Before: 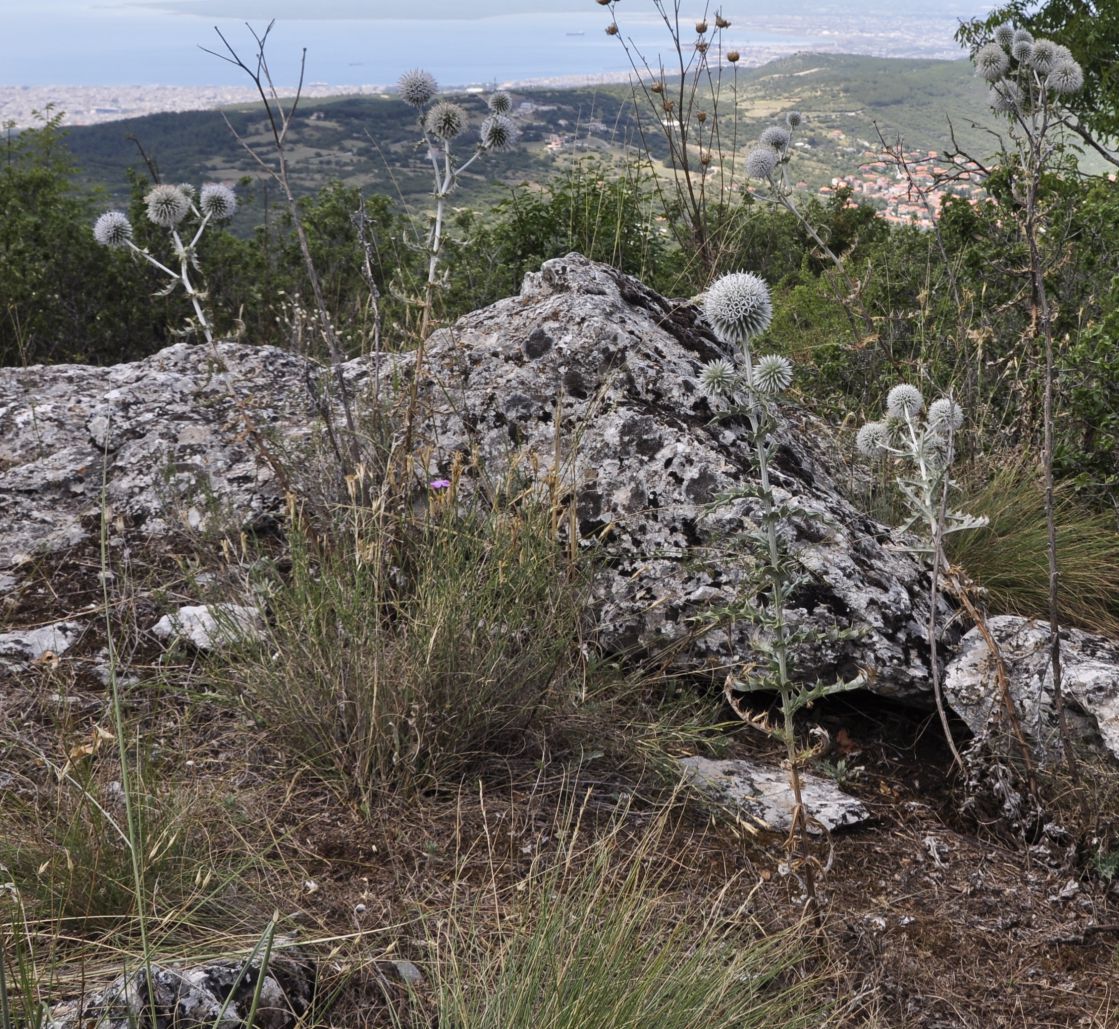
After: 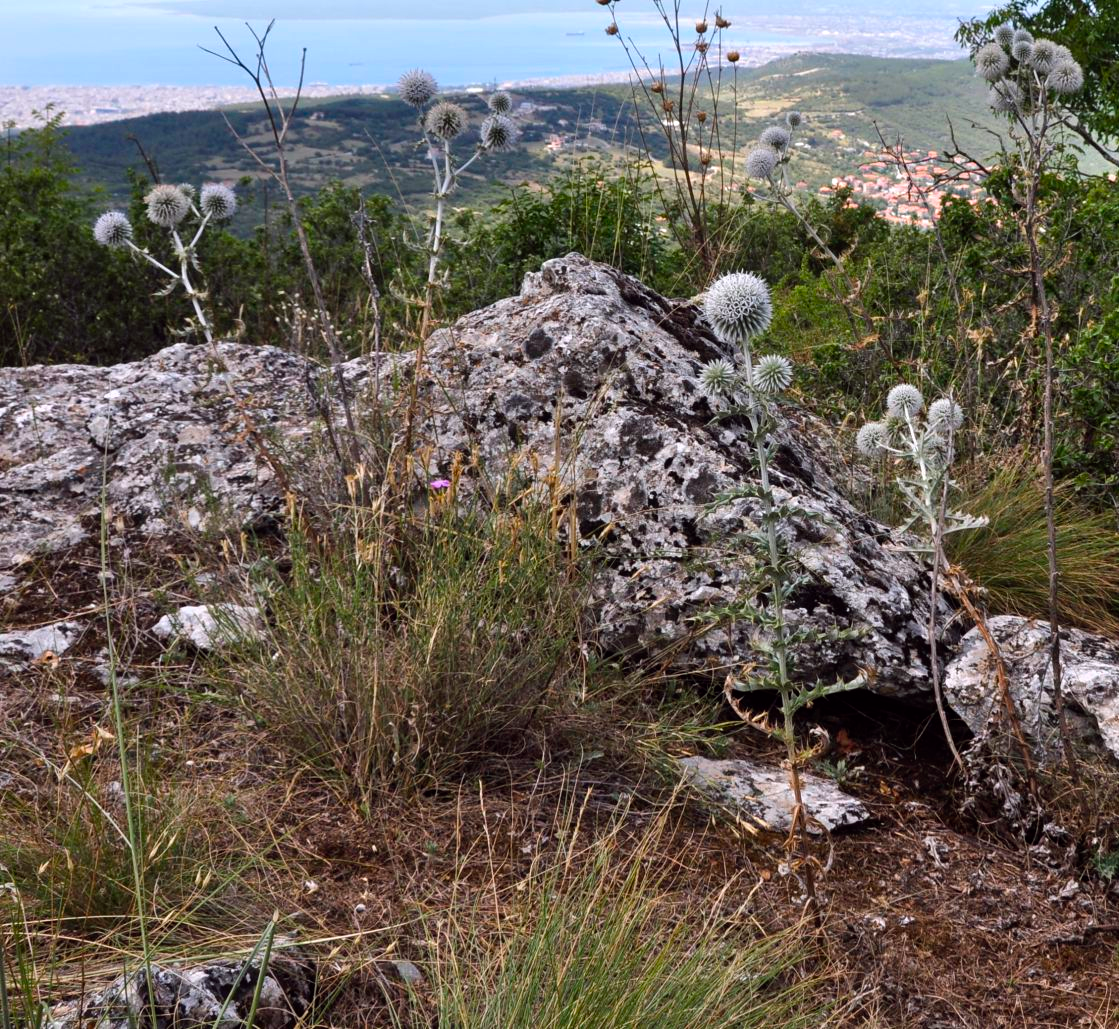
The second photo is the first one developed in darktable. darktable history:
color balance: lift [1, 1.001, 0.999, 1.001], gamma [1, 1.004, 1.007, 0.993], gain [1, 0.991, 0.987, 1.013], contrast 10%, output saturation 120%
shadows and highlights: shadows 20.55, highlights -20.99, soften with gaussian
